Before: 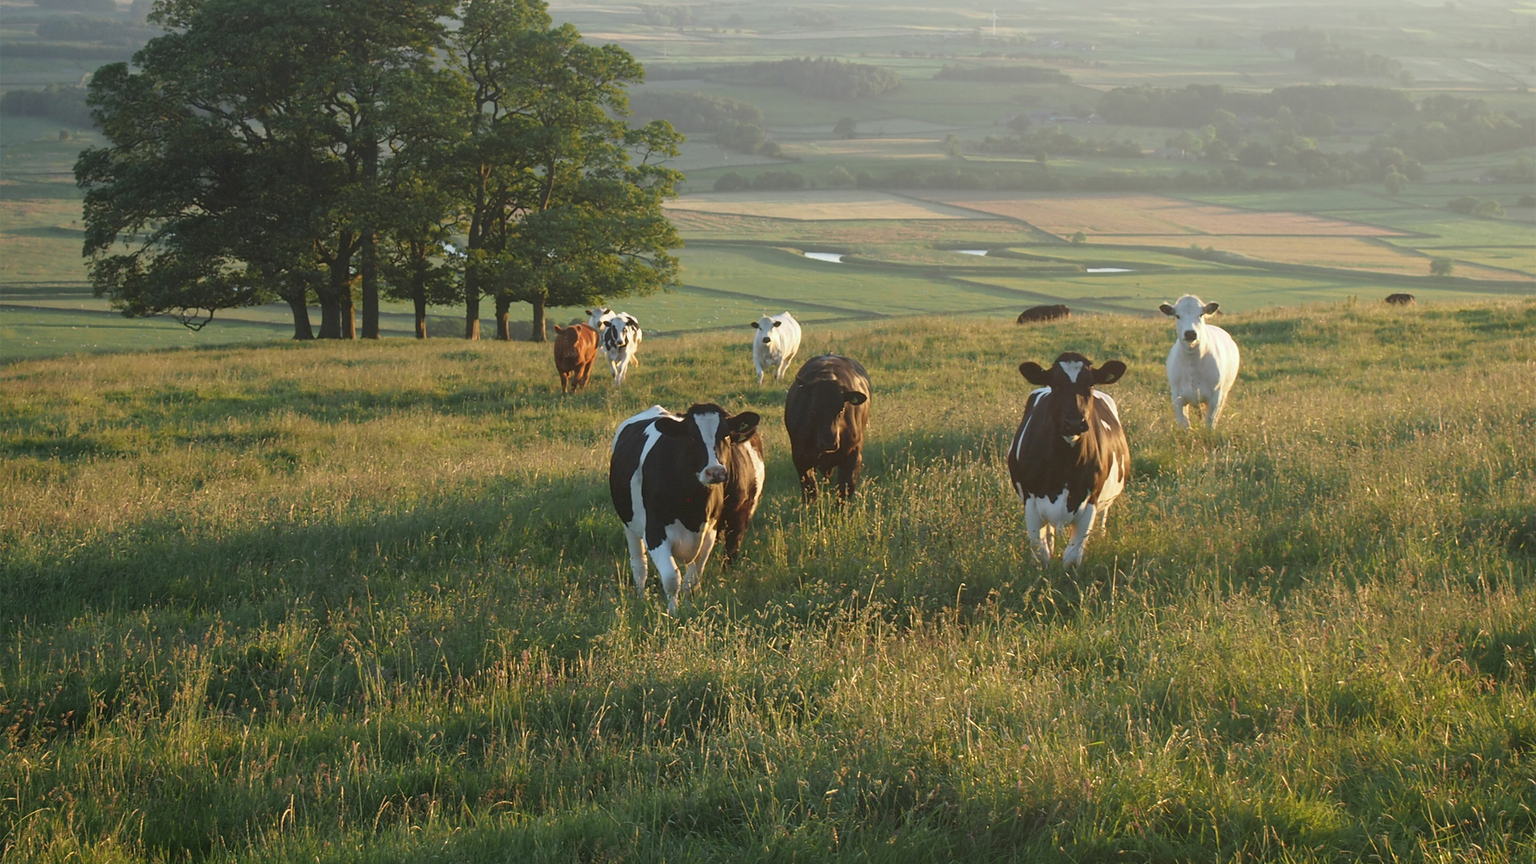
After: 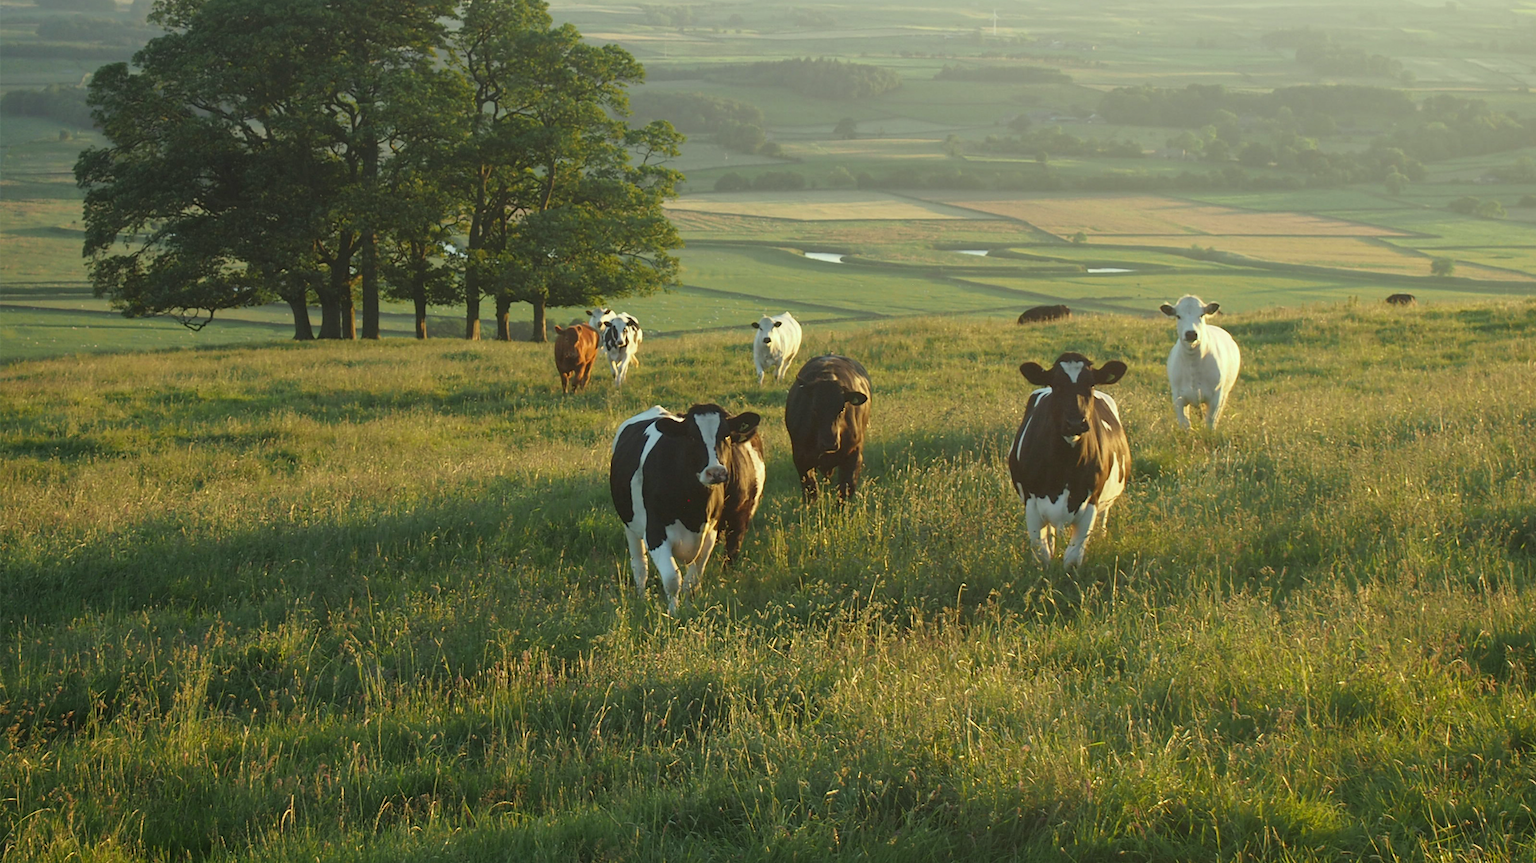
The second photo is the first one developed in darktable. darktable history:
color correction: highlights a* -5.94, highlights b* 11.19
